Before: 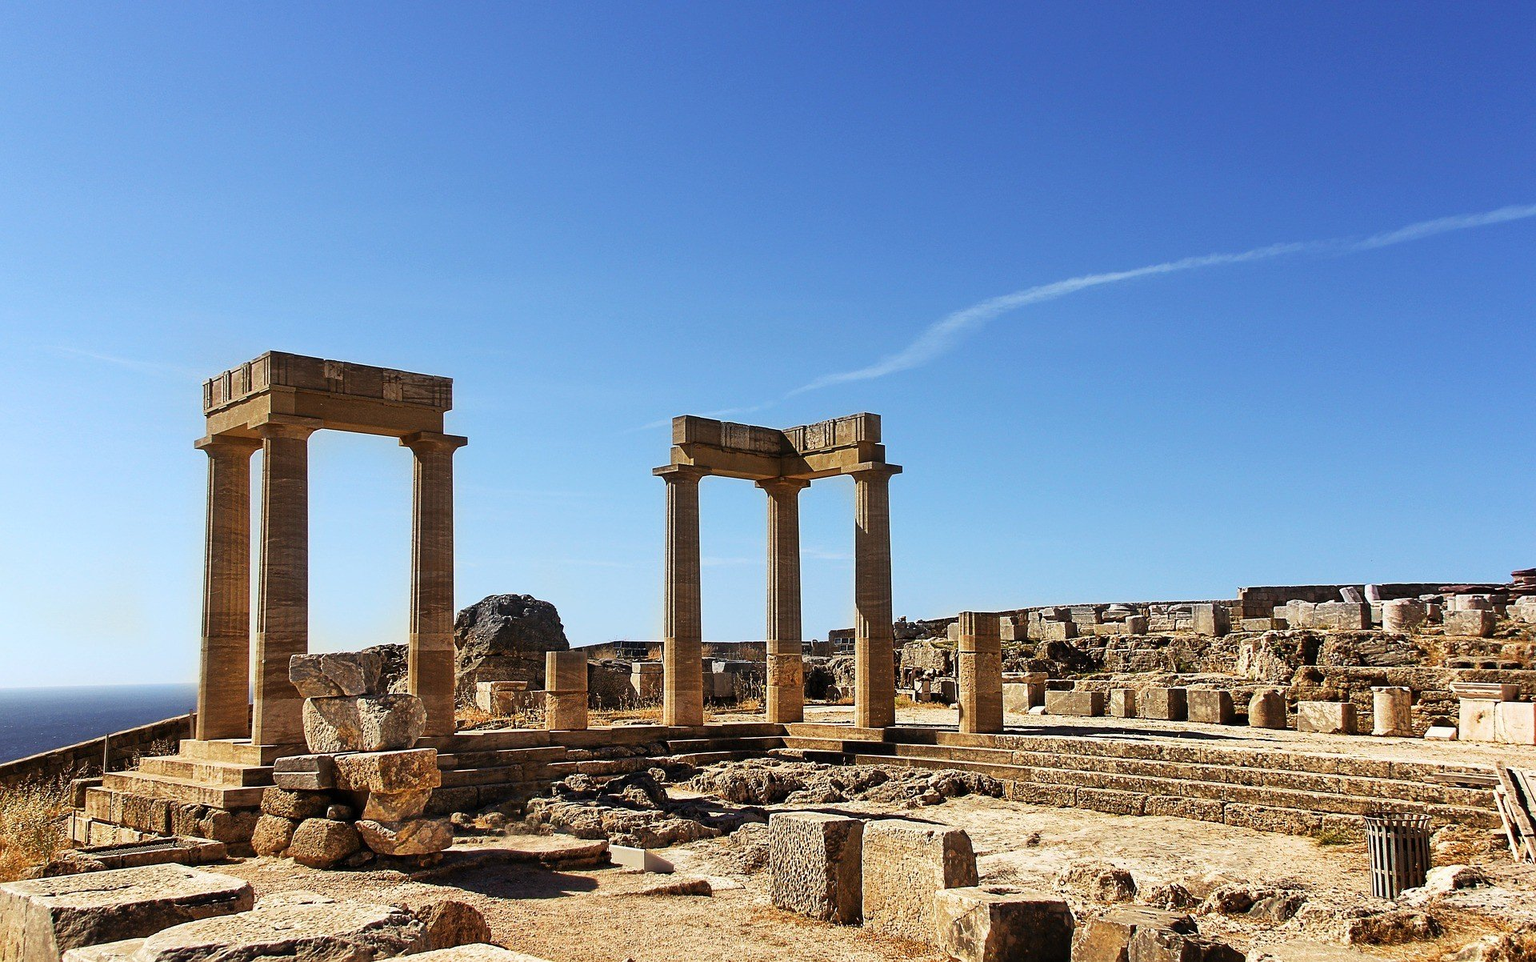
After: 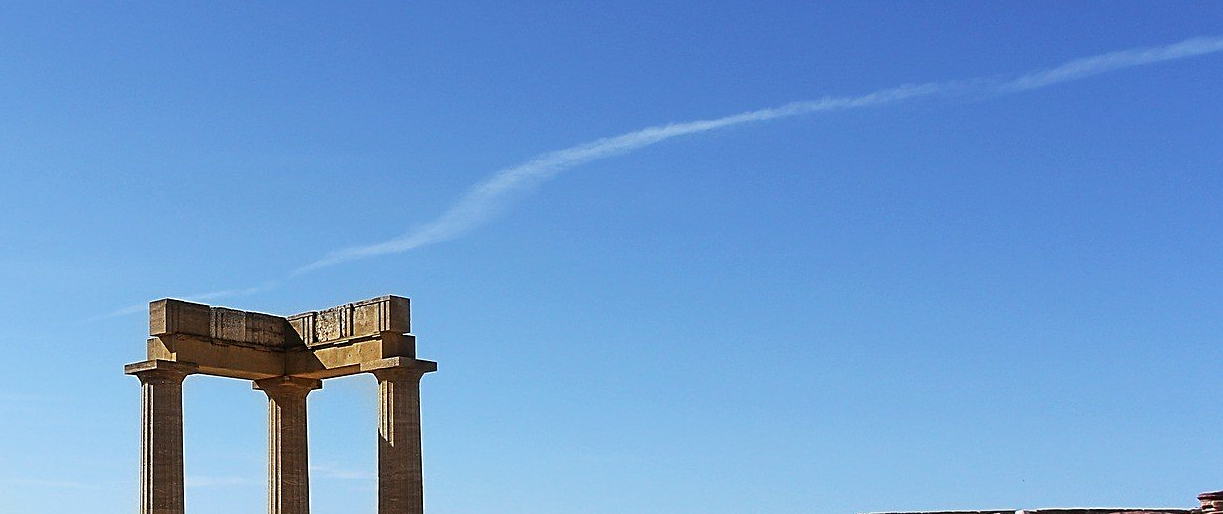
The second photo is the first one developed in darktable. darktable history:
sharpen: radius 1.912, amount 0.411, threshold 1.484
crop: left 35.997%, top 18.341%, right 0.29%, bottom 38.846%
